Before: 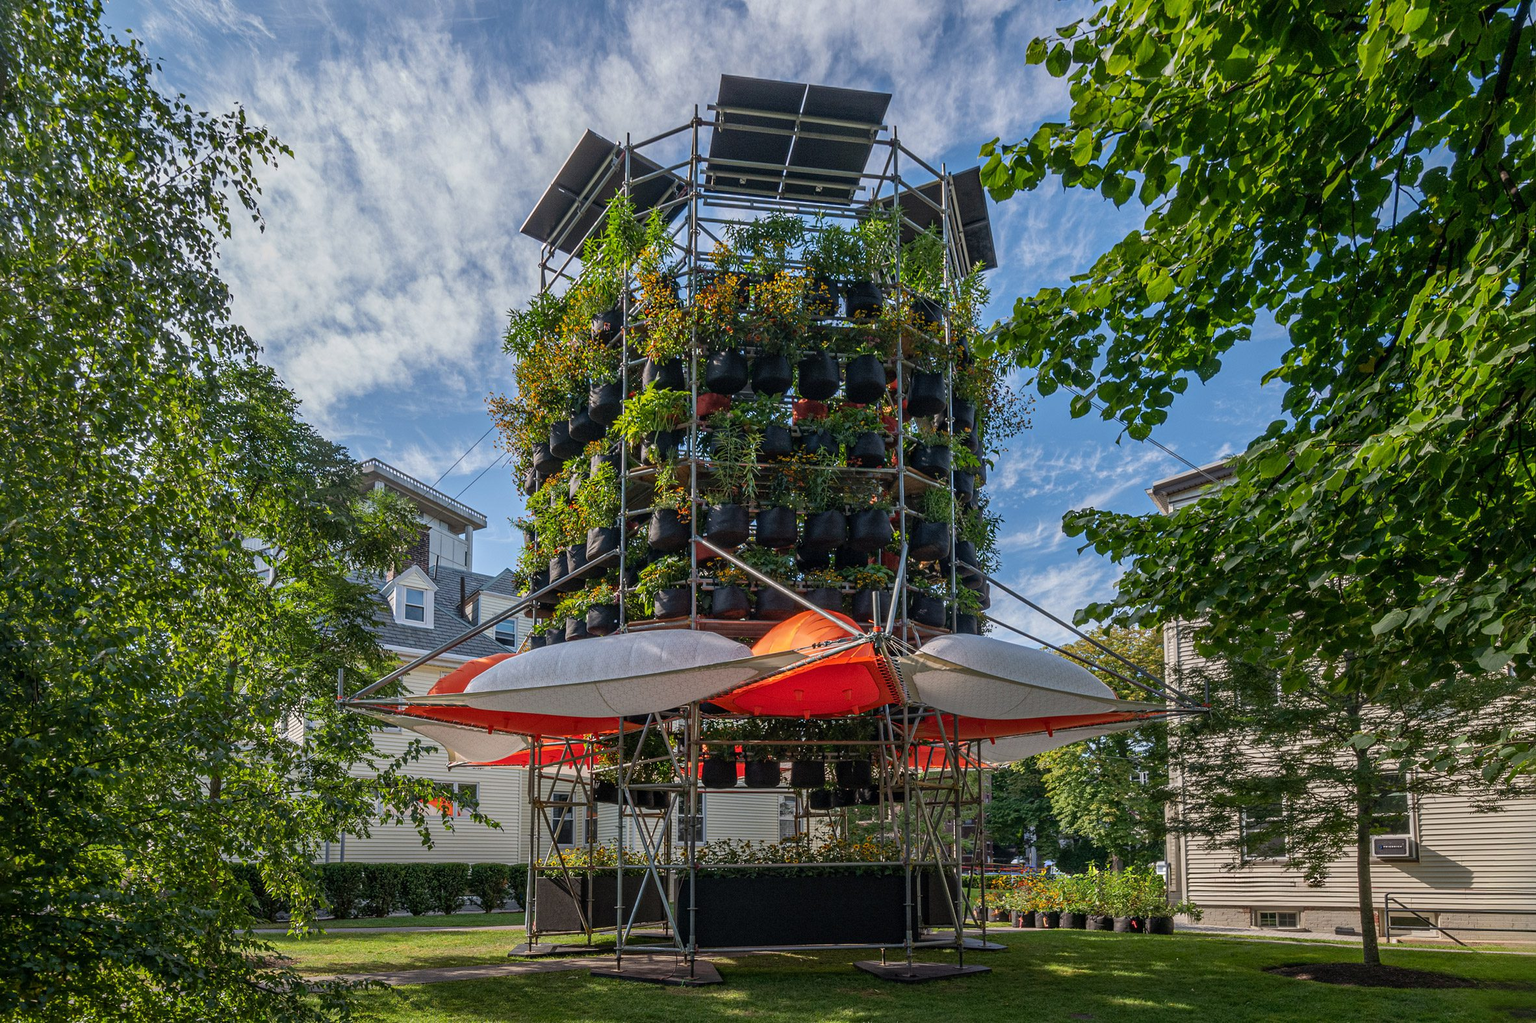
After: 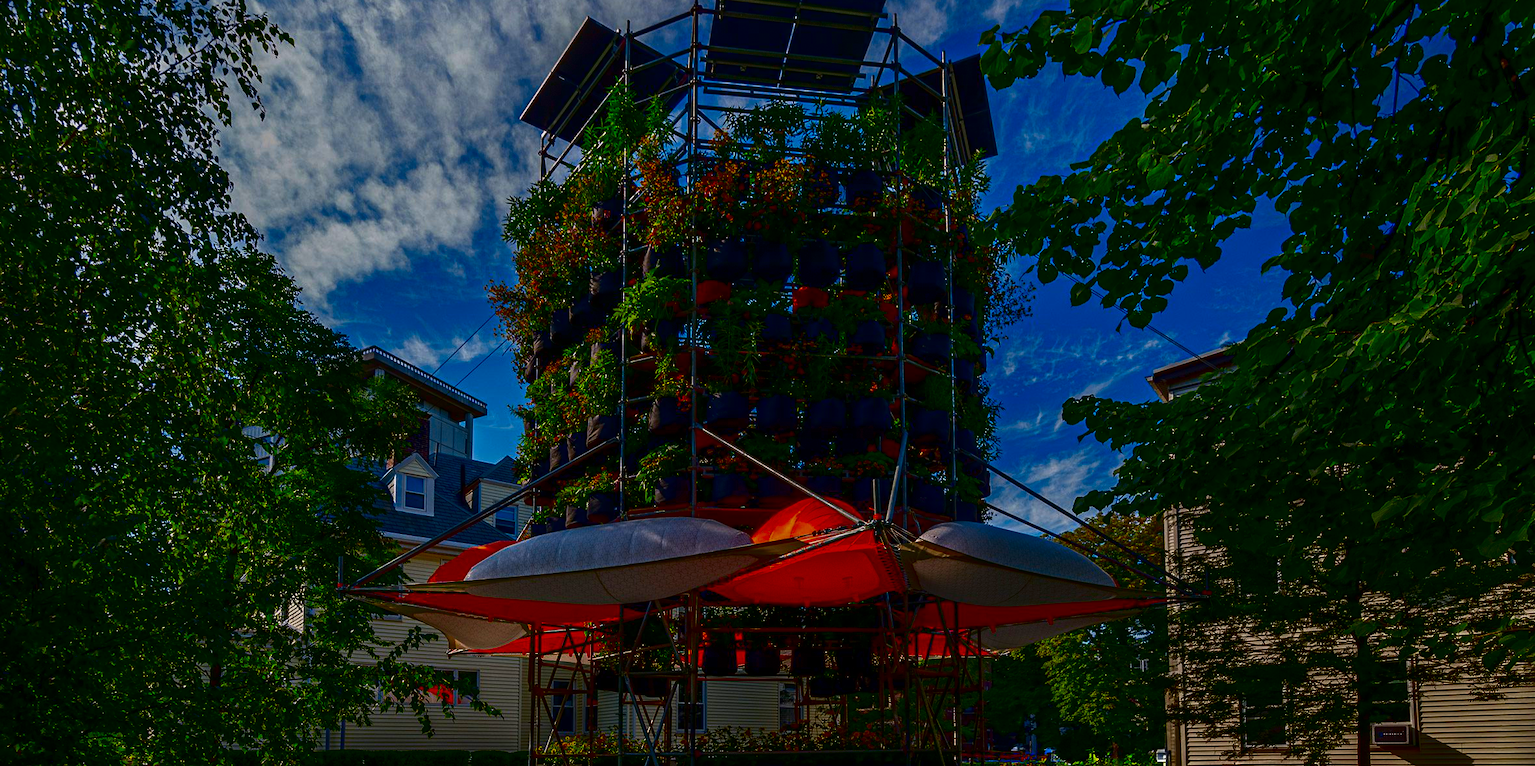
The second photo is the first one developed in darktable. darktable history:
contrast brightness saturation: brightness -0.985, saturation 0.998
crop: top 11.038%, bottom 13.943%
